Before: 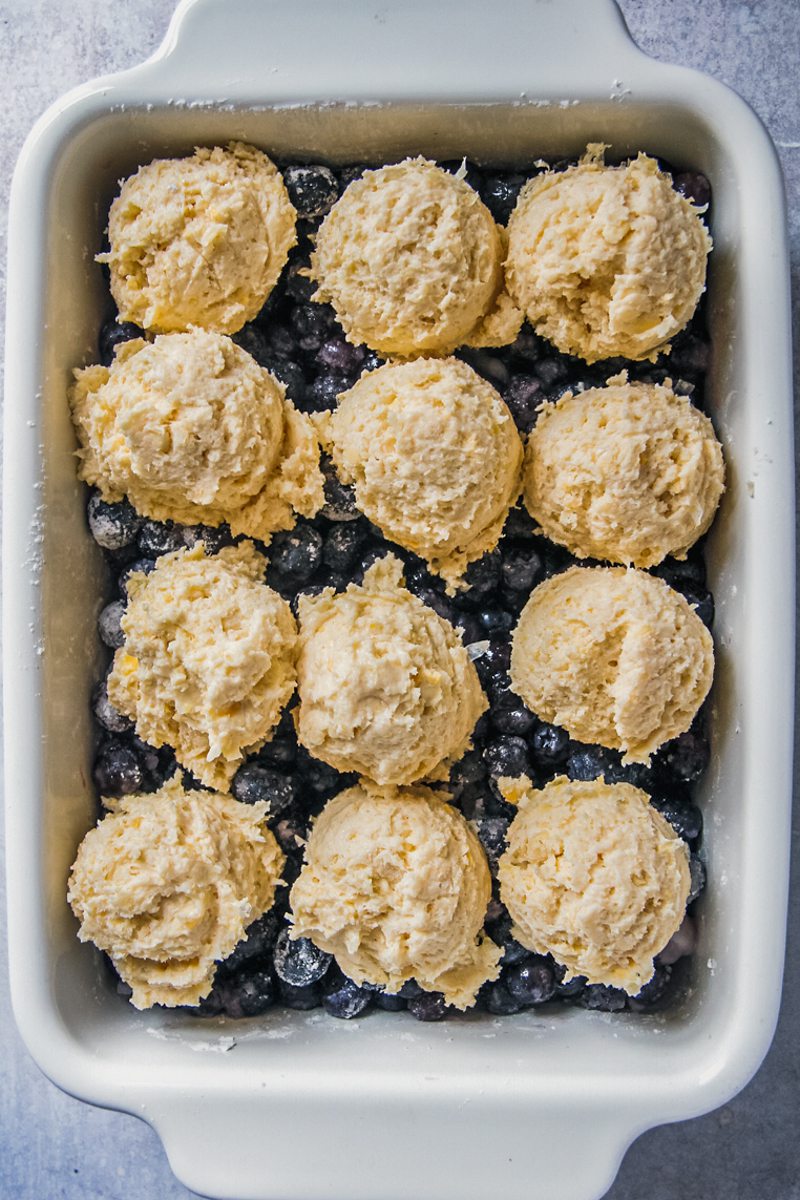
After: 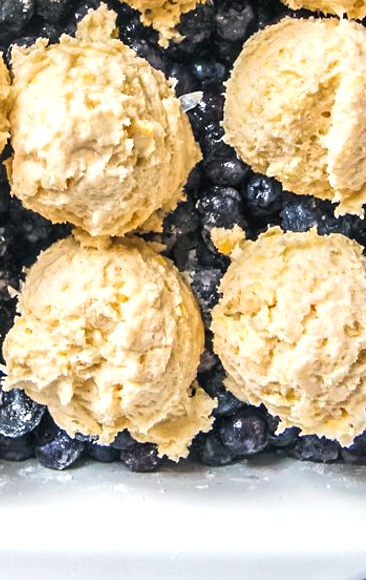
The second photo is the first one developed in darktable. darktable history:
crop: left 35.976%, top 45.819%, right 18.162%, bottom 5.807%
exposure: black level correction 0, exposure 0.7 EV, compensate exposure bias true, compensate highlight preservation false
